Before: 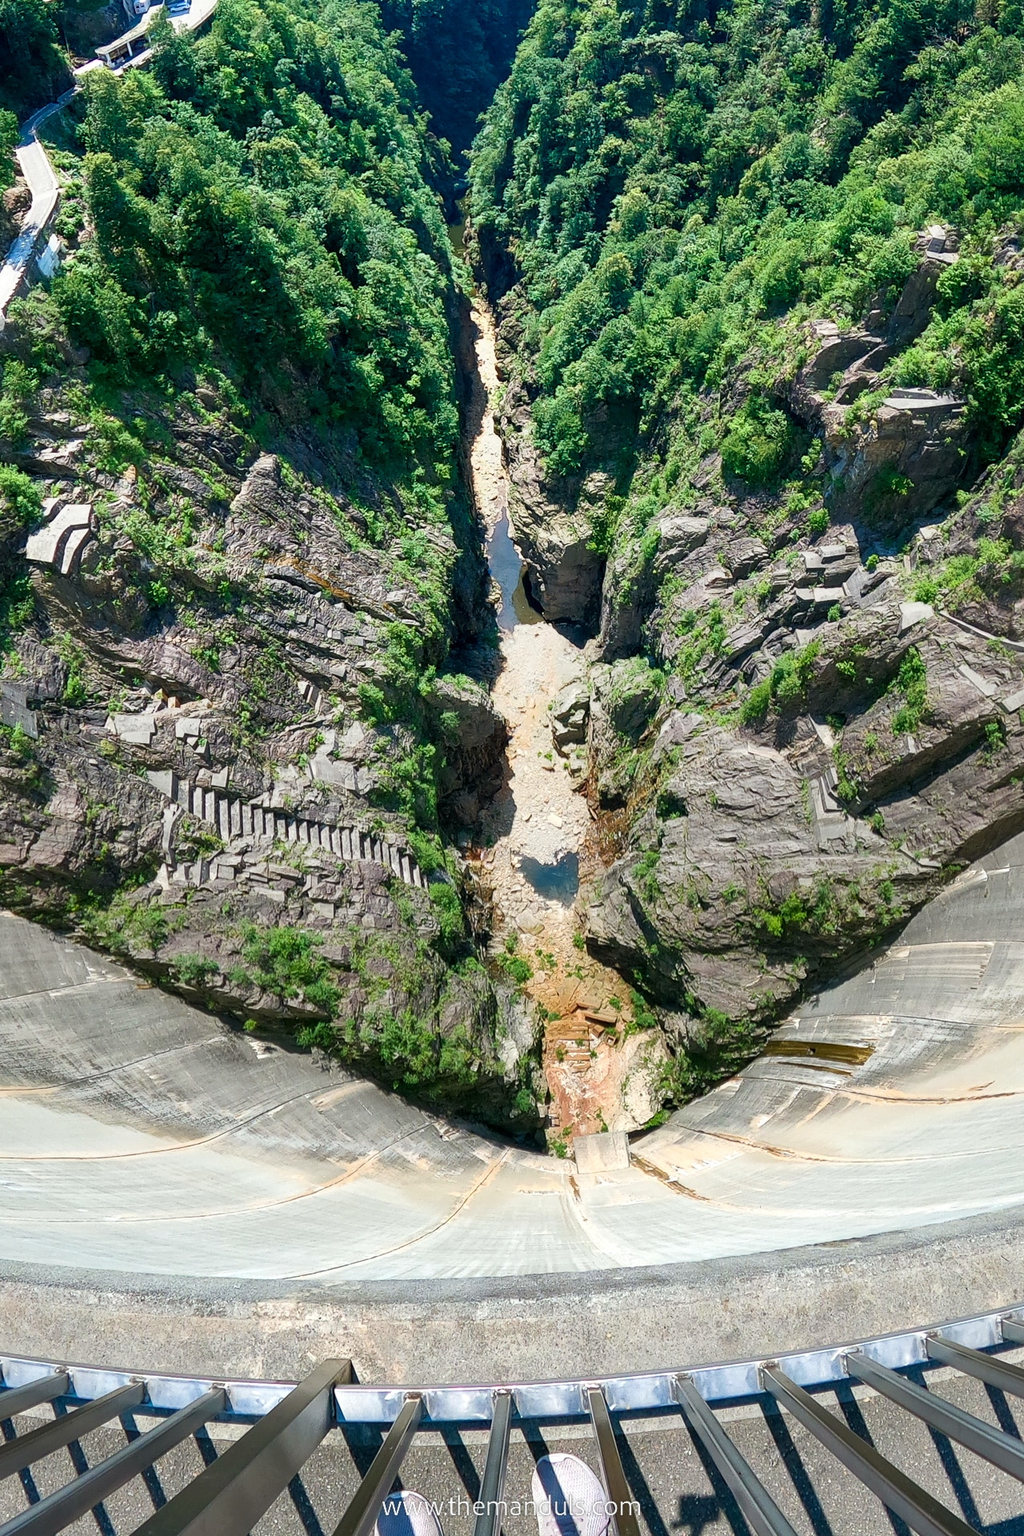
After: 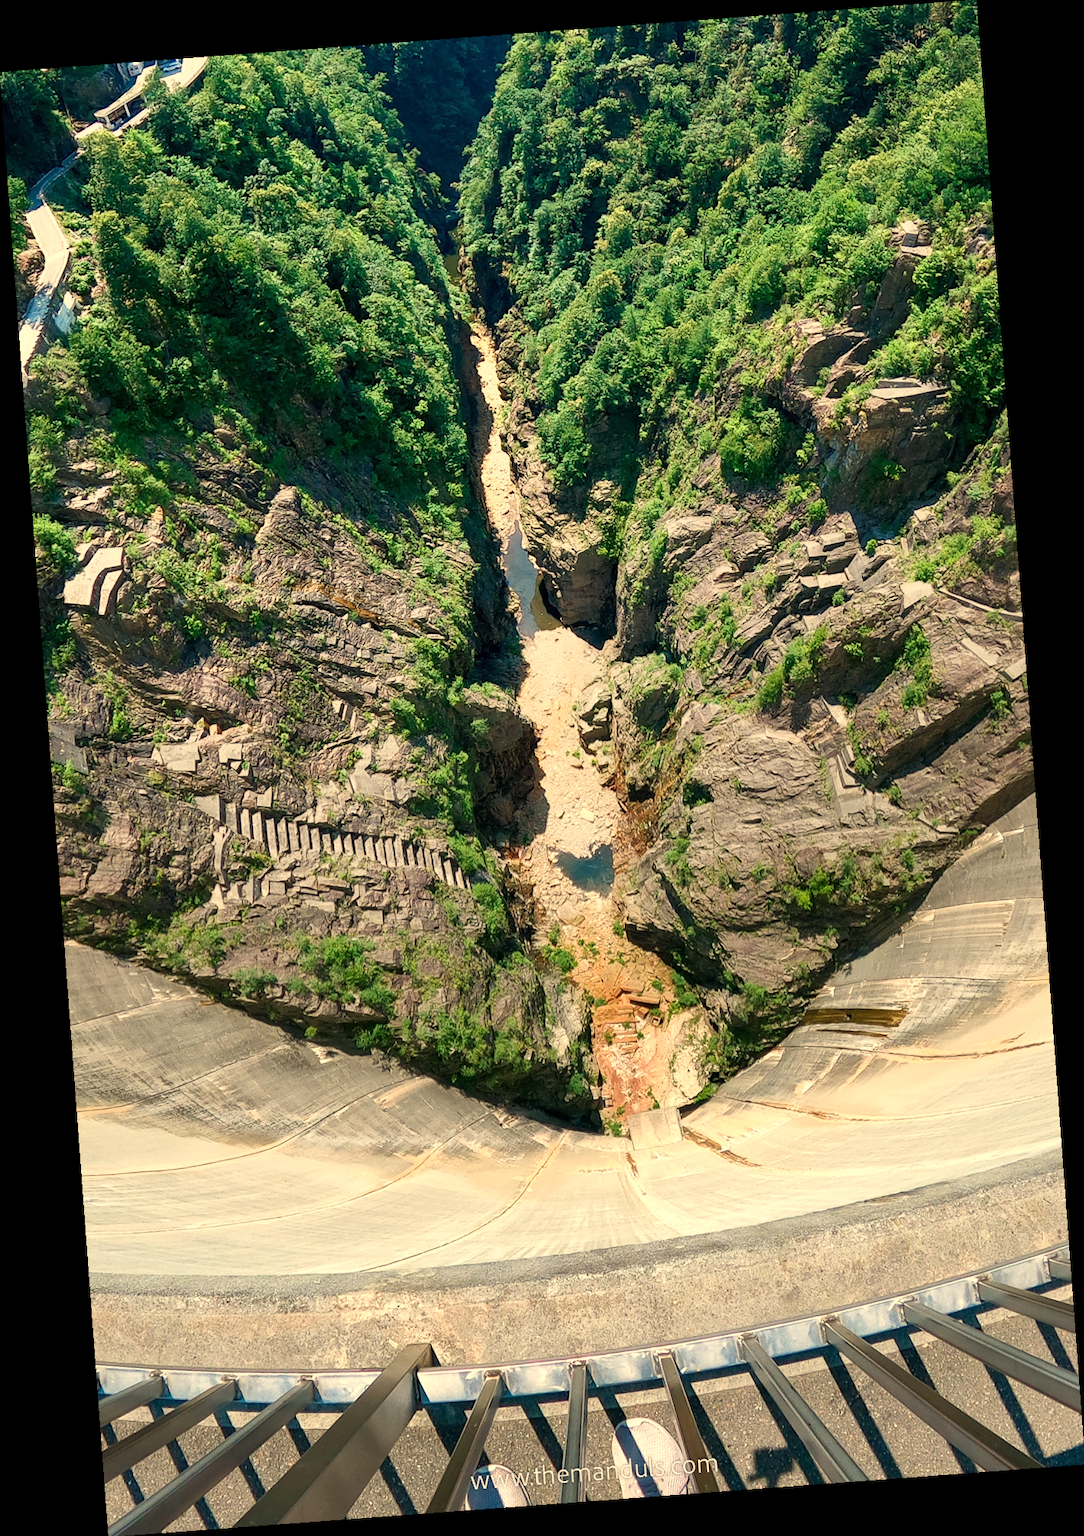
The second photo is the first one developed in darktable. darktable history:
white balance: red 1.123, blue 0.83
rotate and perspective: rotation -4.25°, automatic cropping off
